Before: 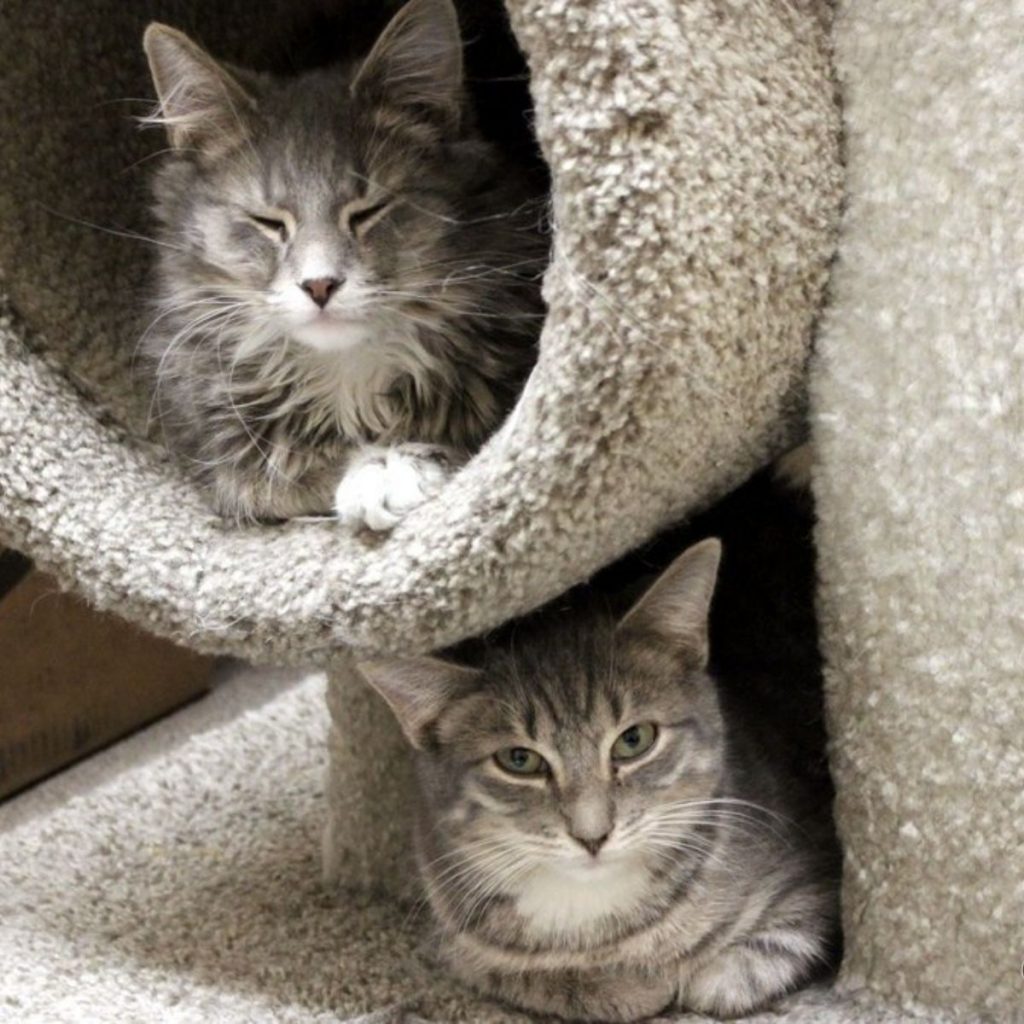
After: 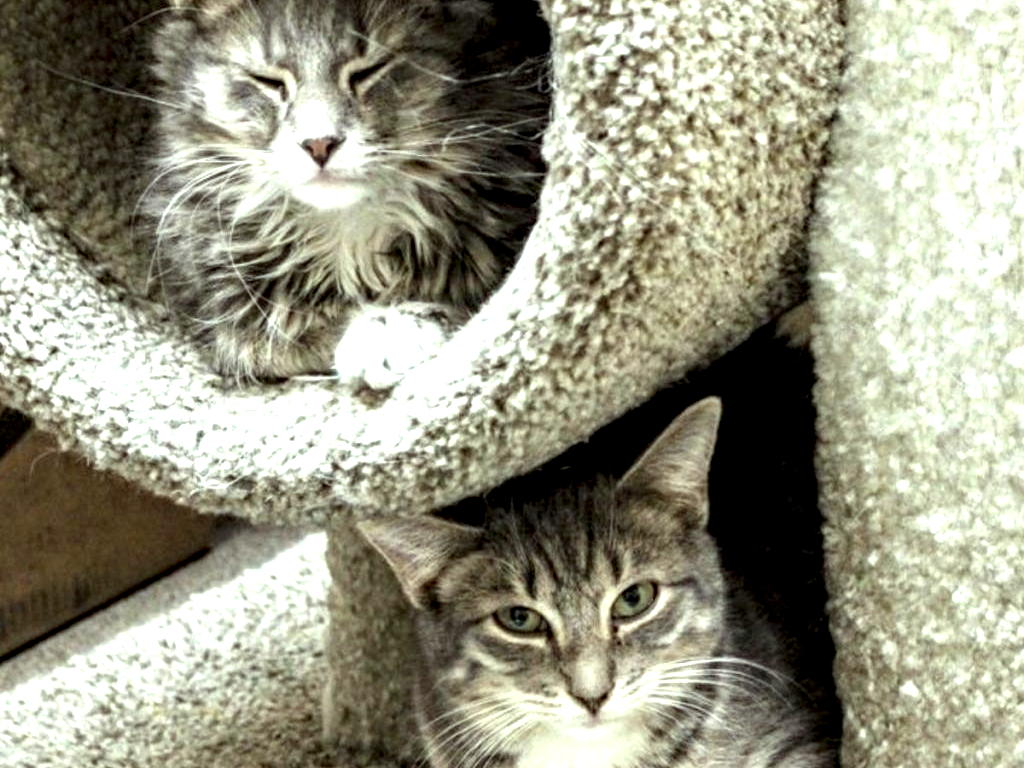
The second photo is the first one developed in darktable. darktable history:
exposure: exposure 0.648 EV, compensate highlight preservation false
haze removal: compatibility mode true, adaptive false
local contrast: highlights 65%, shadows 54%, detail 169%, midtone range 0.514
color correction: highlights a* -8, highlights b* 3.1
crop: top 13.819%, bottom 11.169%
